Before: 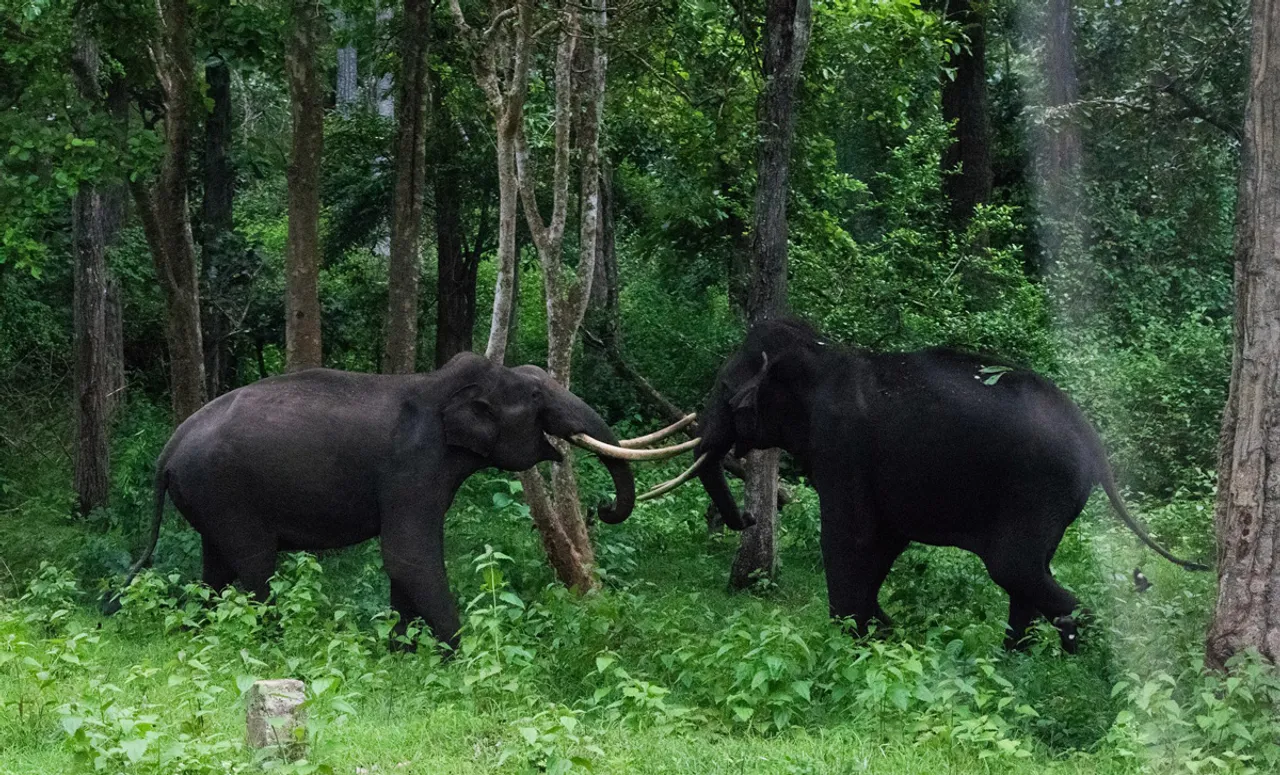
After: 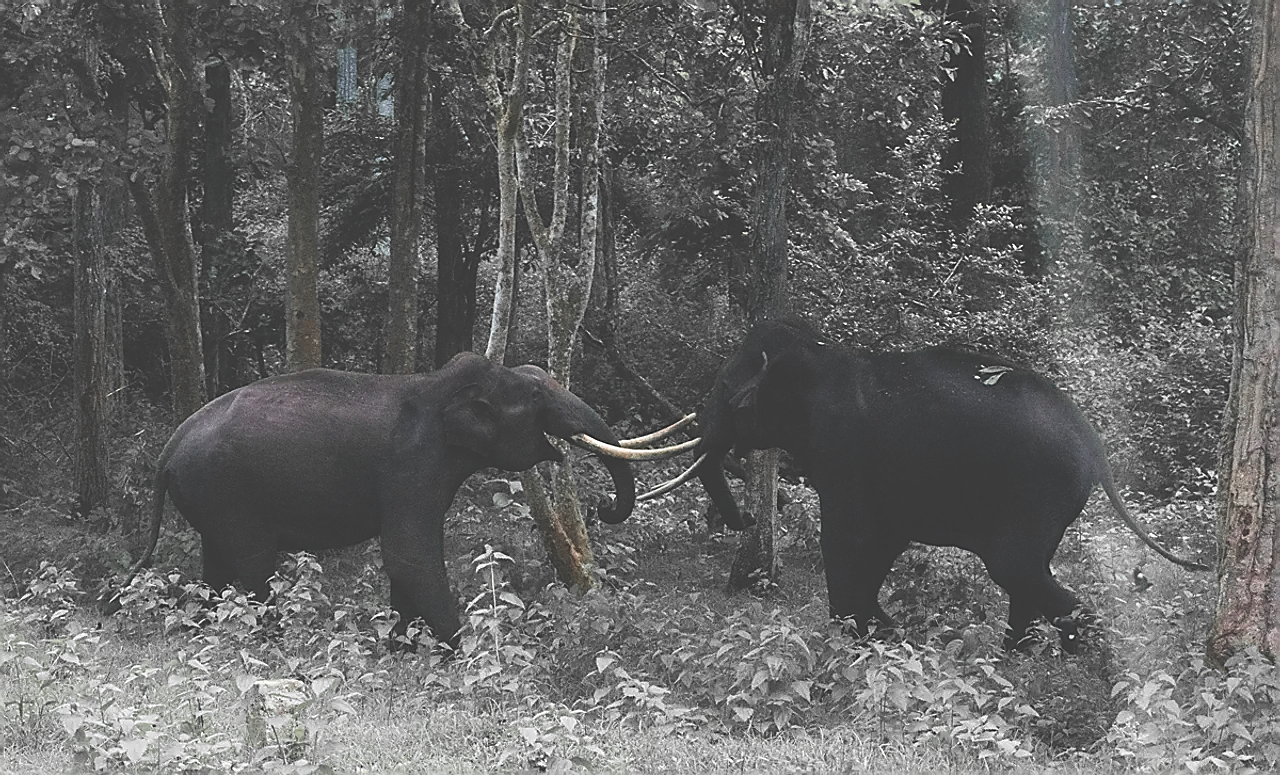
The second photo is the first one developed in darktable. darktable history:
color zones: curves: ch1 [(0, 0.679) (0.143, 0.647) (0.286, 0.261) (0.378, -0.011) (0.571, 0.396) (0.714, 0.399) (0.857, 0.406) (1, 0.679)]
sharpen: radius 1.4, amount 1.25, threshold 0.7
exposure: black level correction -0.041, exposure 0.064 EV, compensate highlight preservation false
